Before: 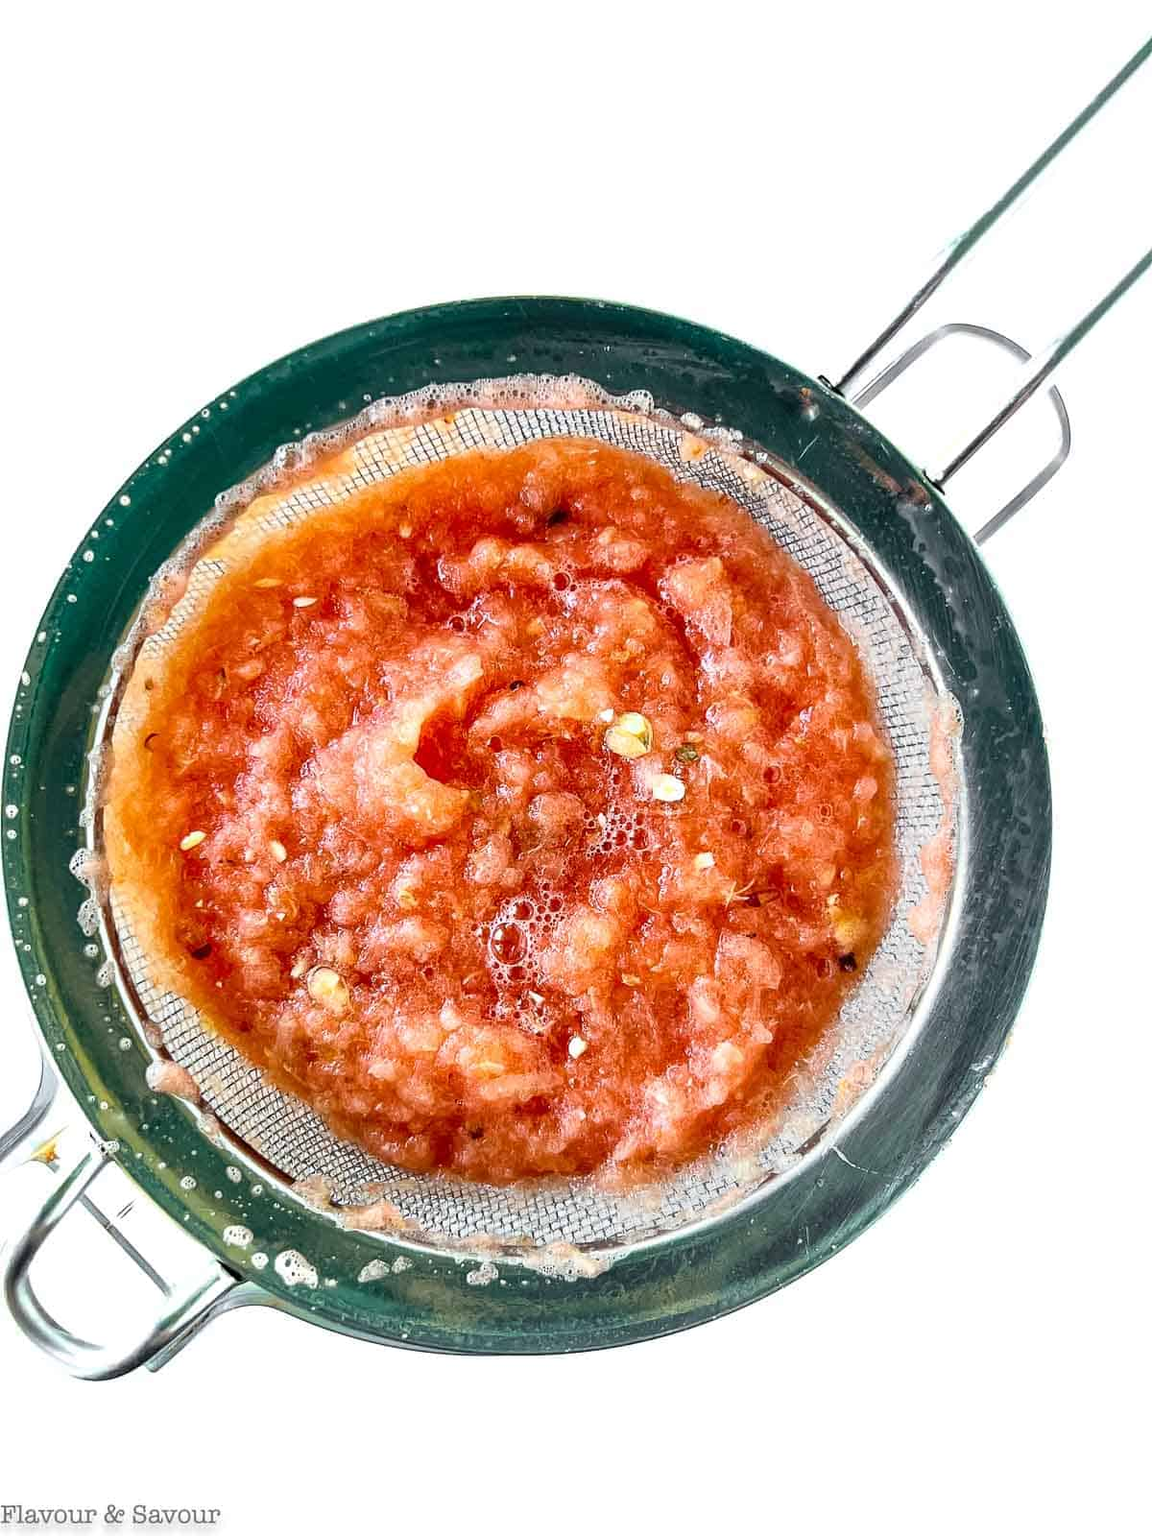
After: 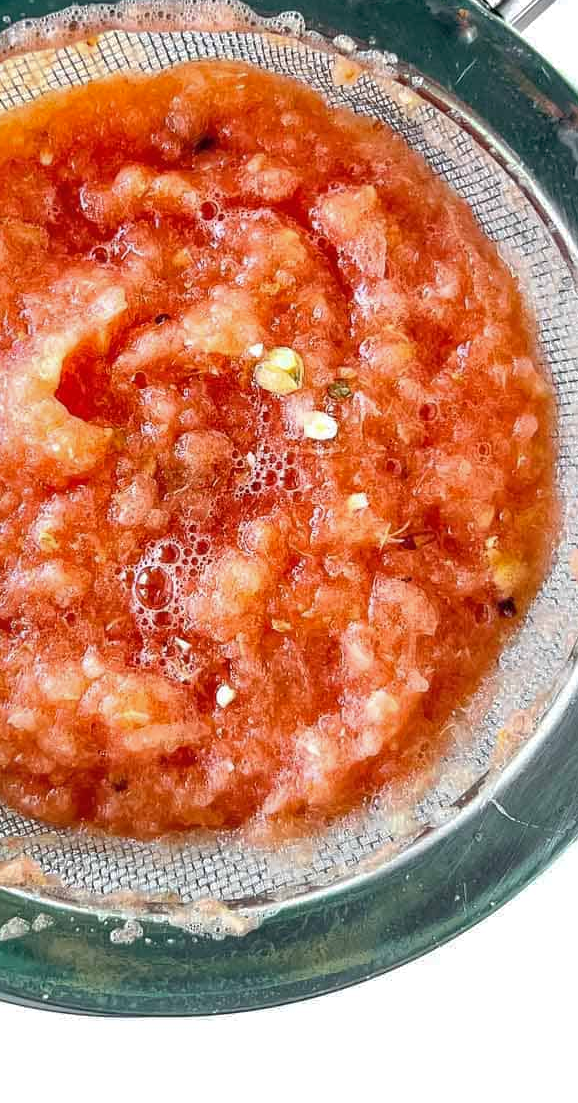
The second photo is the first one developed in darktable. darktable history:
crop: left 31.354%, top 24.712%, right 20.399%, bottom 6.305%
shadows and highlights: on, module defaults
